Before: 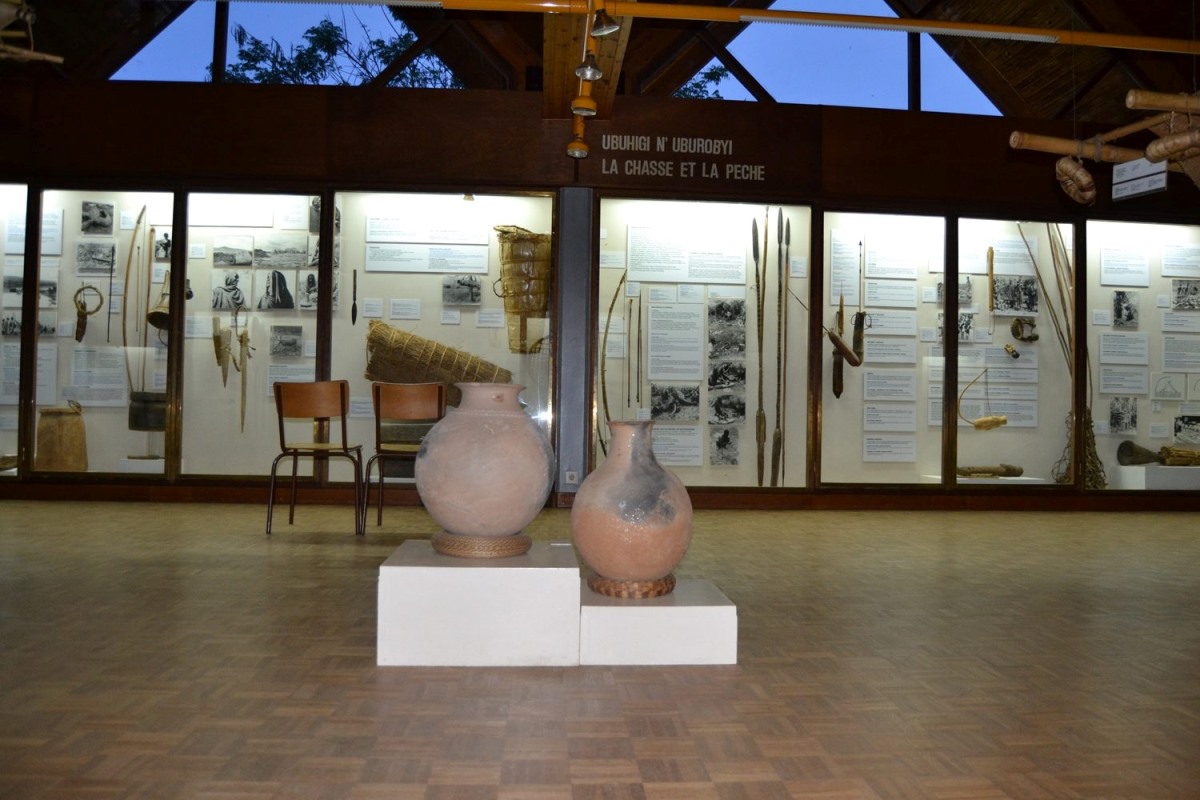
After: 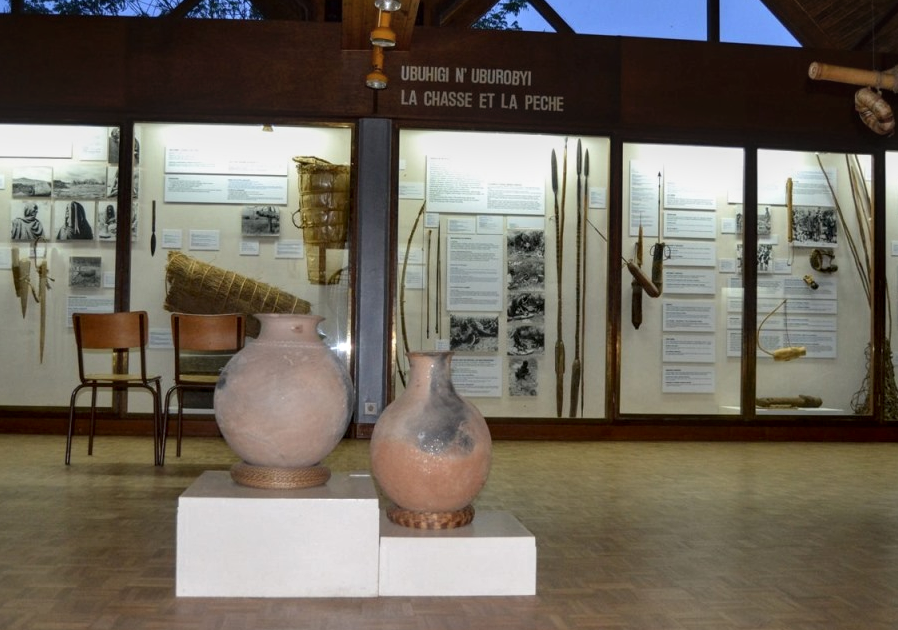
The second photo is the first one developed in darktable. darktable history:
local contrast: on, module defaults
crop: left 16.768%, top 8.653%, right 8.362%, bottom 12.485%
